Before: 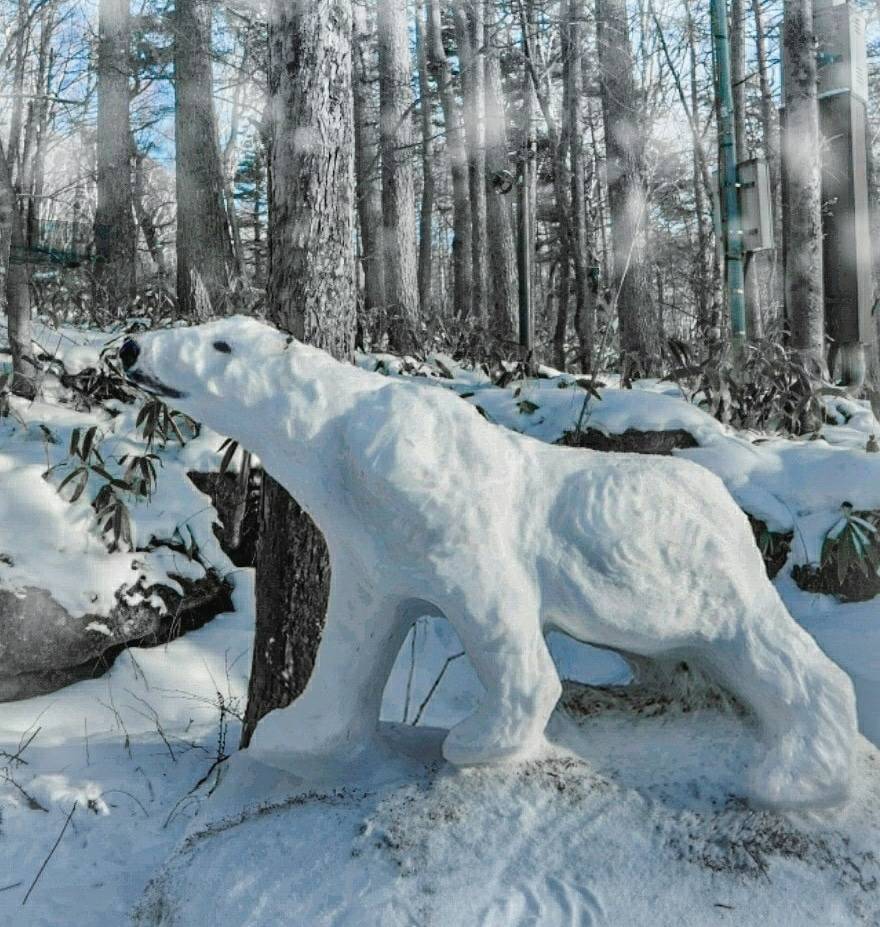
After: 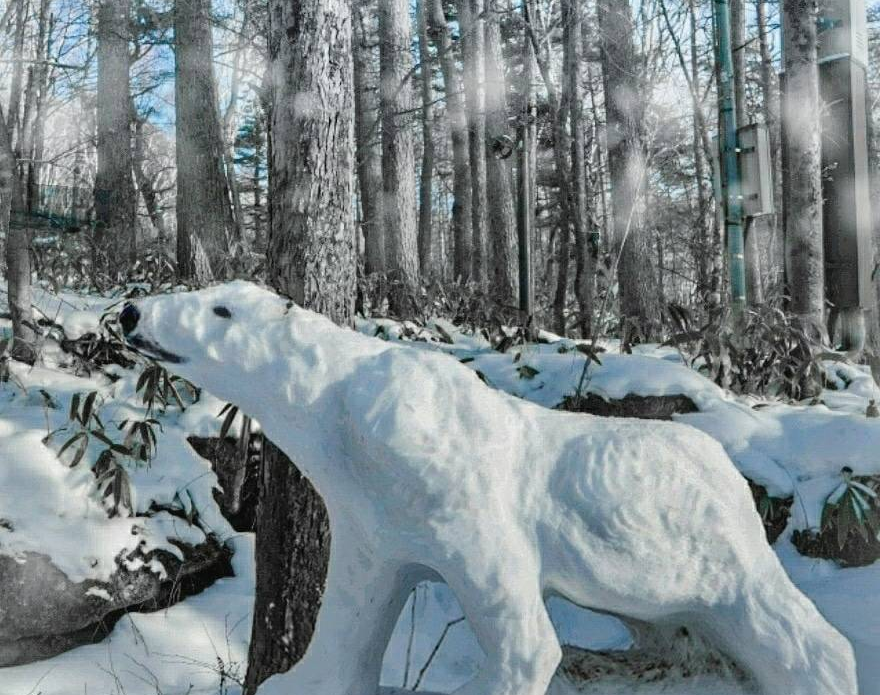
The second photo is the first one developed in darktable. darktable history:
crop: top 3.857%, bottom 21.132%
white balance: emerald 1
